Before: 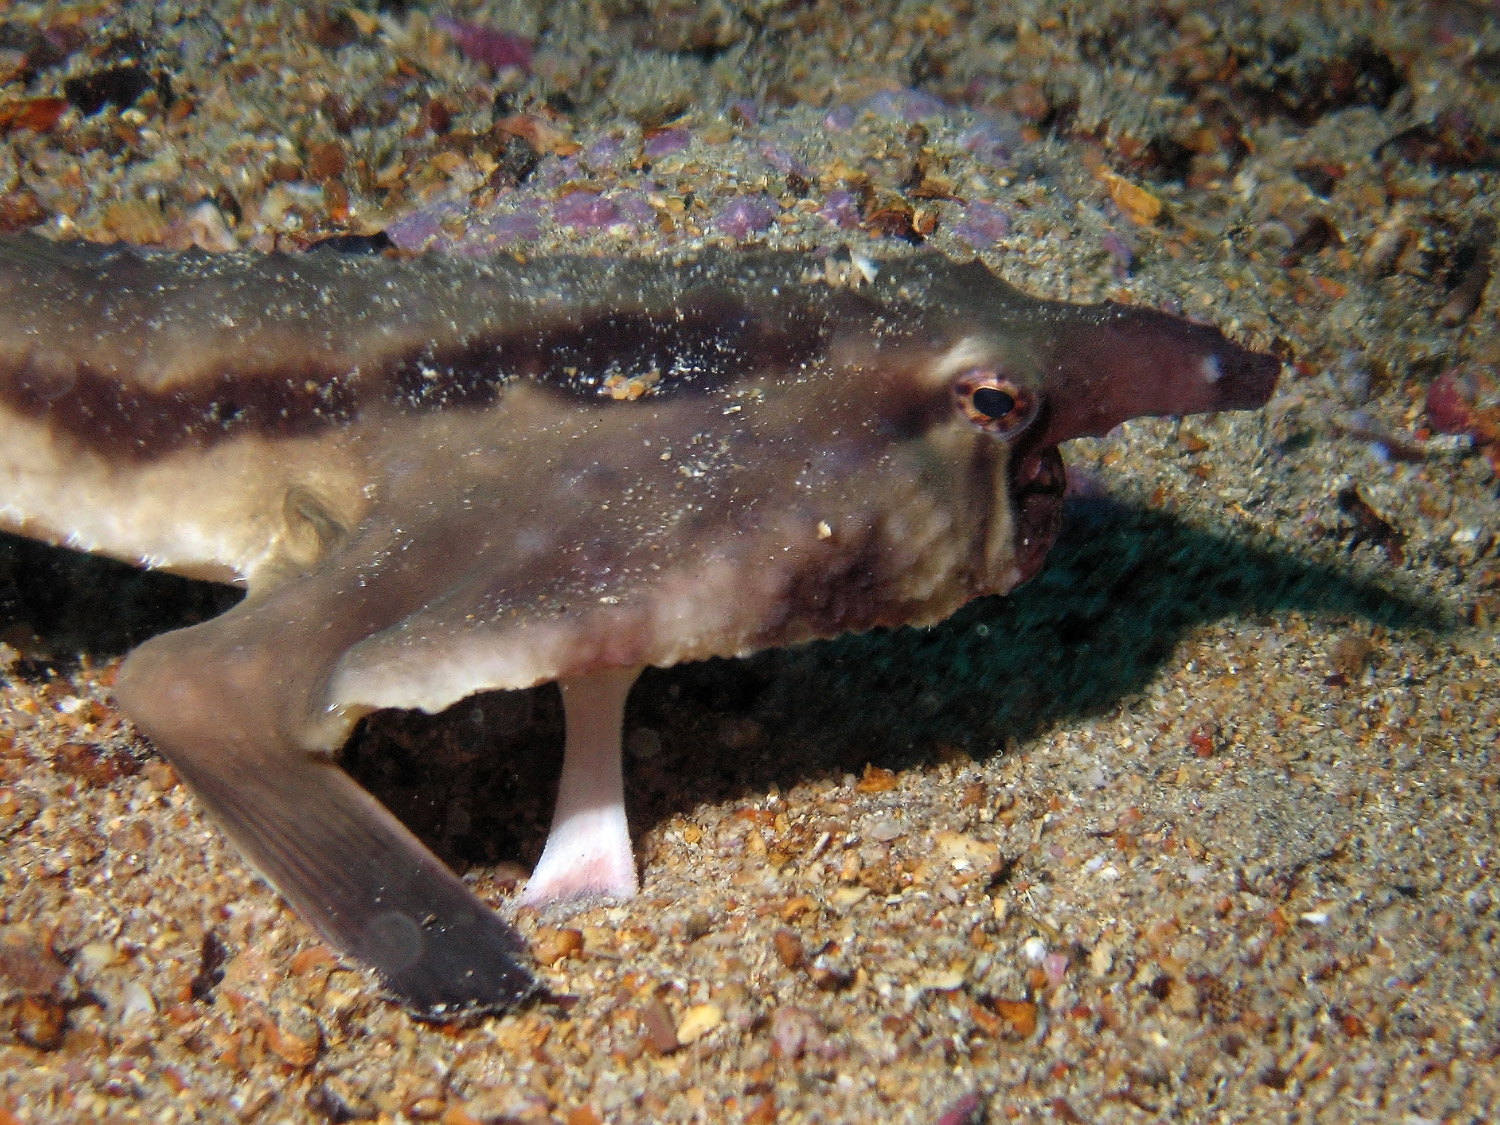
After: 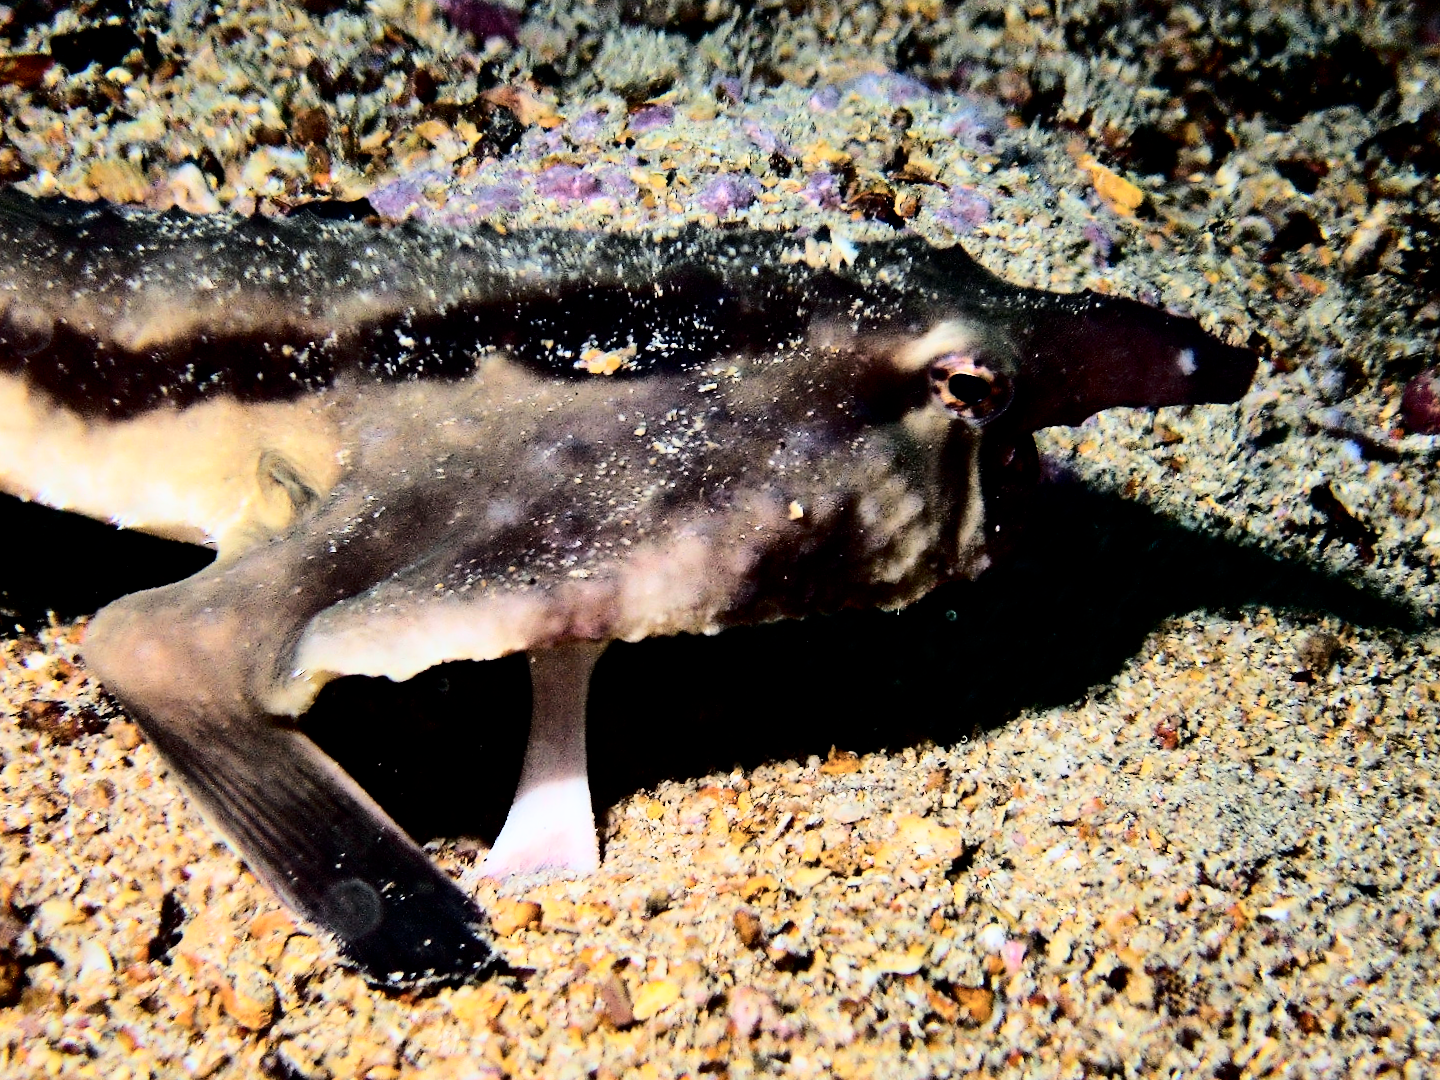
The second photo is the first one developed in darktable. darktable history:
tone curve: curves: ch0 [(0, 0) (0.004, 0) (0.133, 0.071) (0.325, 0.456) (0.832, 0.957) (1, 1)], color space Lab, independent channels, preserve colors none
haze removal: compatibility mode true, adaptive false
shadows and highlights: shadows 22.34, highlights -48.55, soften with gaussian
color balance rgb: shadows lift › chroma 4.134%, shadows lift › hue 253.1°, perceptual saturation grading › global saturation 24.984%
filmic rgb: black relative exposure -5.09 EV, white relative exposure 3.53 EV, threshold 3.05 EV, hardness 3.18, contrast 1.39, highlights saturation mix -48.84%, enable highlight reconstruction true
crop and rotate: angle -1.81°
